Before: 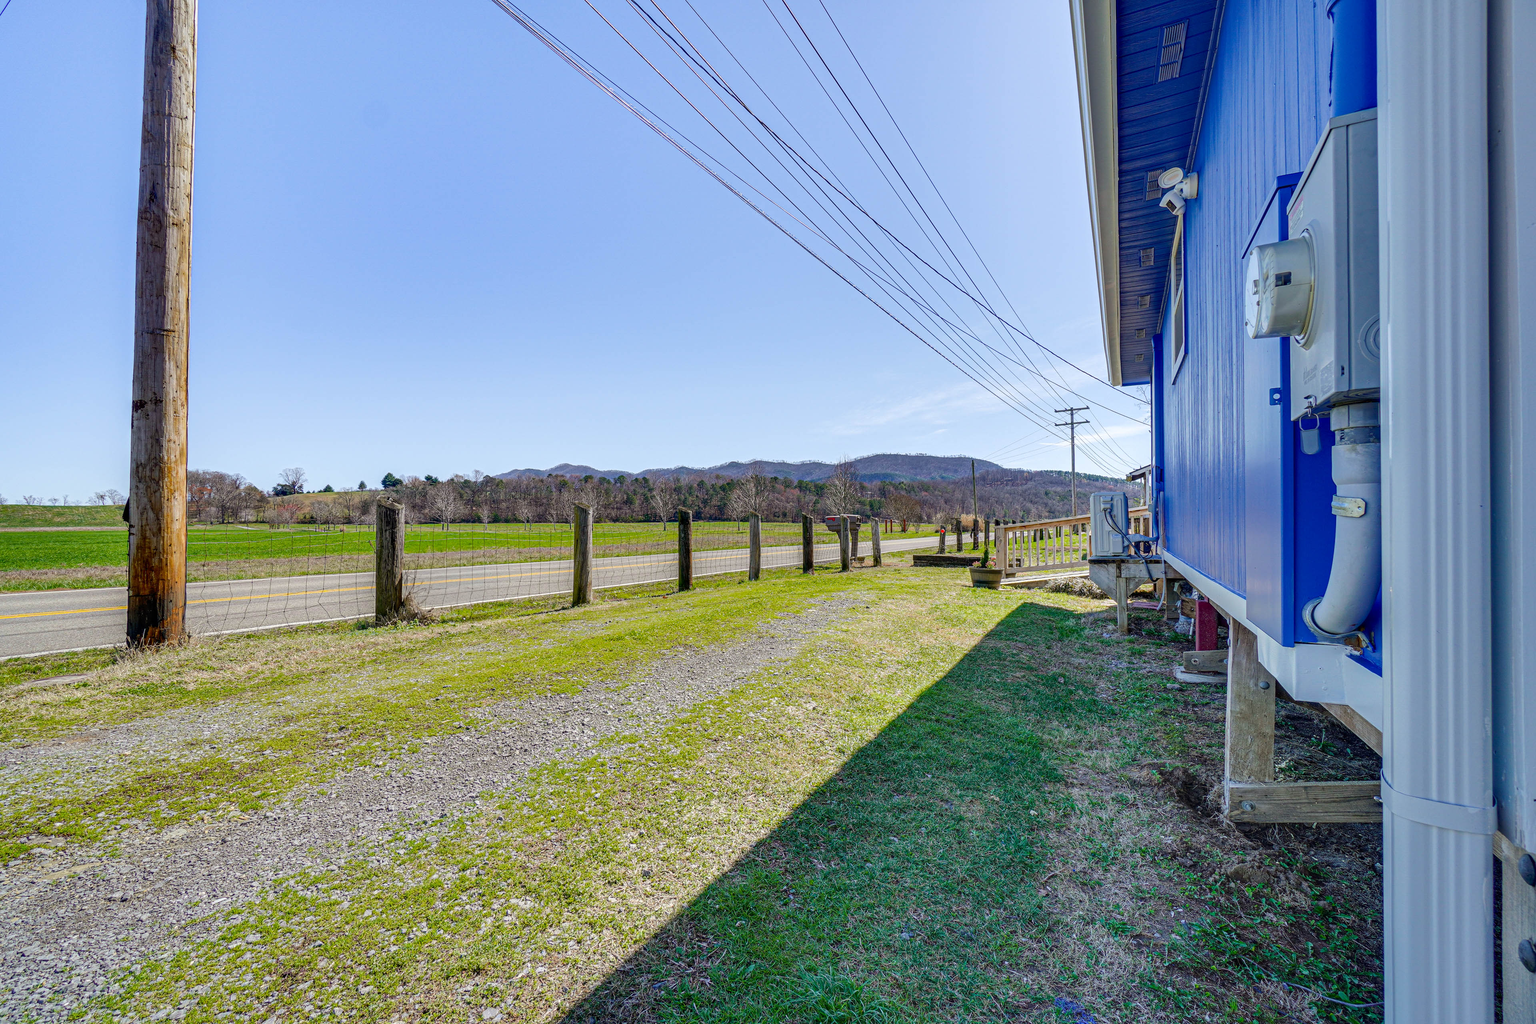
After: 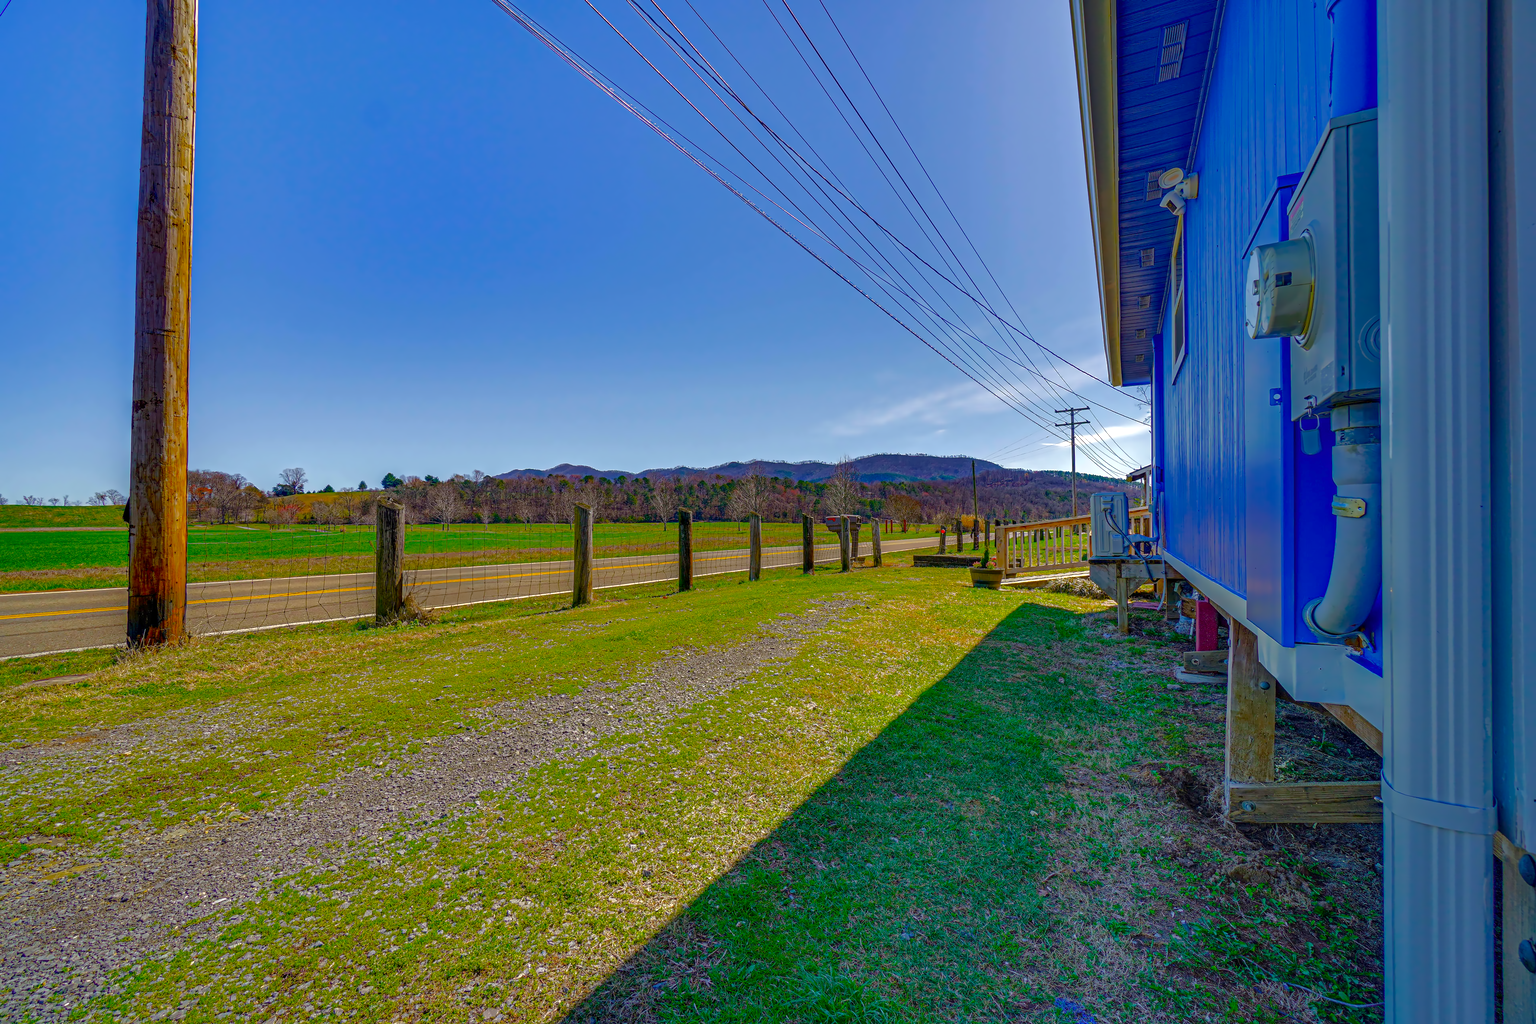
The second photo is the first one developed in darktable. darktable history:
base curve: curves: ch0 [(0, 0) (0.841, 0.609) (1, 1)]
tone equalizer: -8 EV 0.06 EV, smoothing diameter 25%, edges refinement/feathering 10, preserve details guided filter
color balance: input saturation 134.34%, contrast -10.04%, contrast fulcrum 19.67%, output saturation 133.51%
exposure: black level correction 0.009, exposure 0.119 EV
haze removal: strength 0.53, distance 0.925
denoise (profiled): patch size 2, search radius 4, preserve shadows 1.02, bias correction -0.395, scattering 0.3, a [0, 0, 0], mode non-local means
